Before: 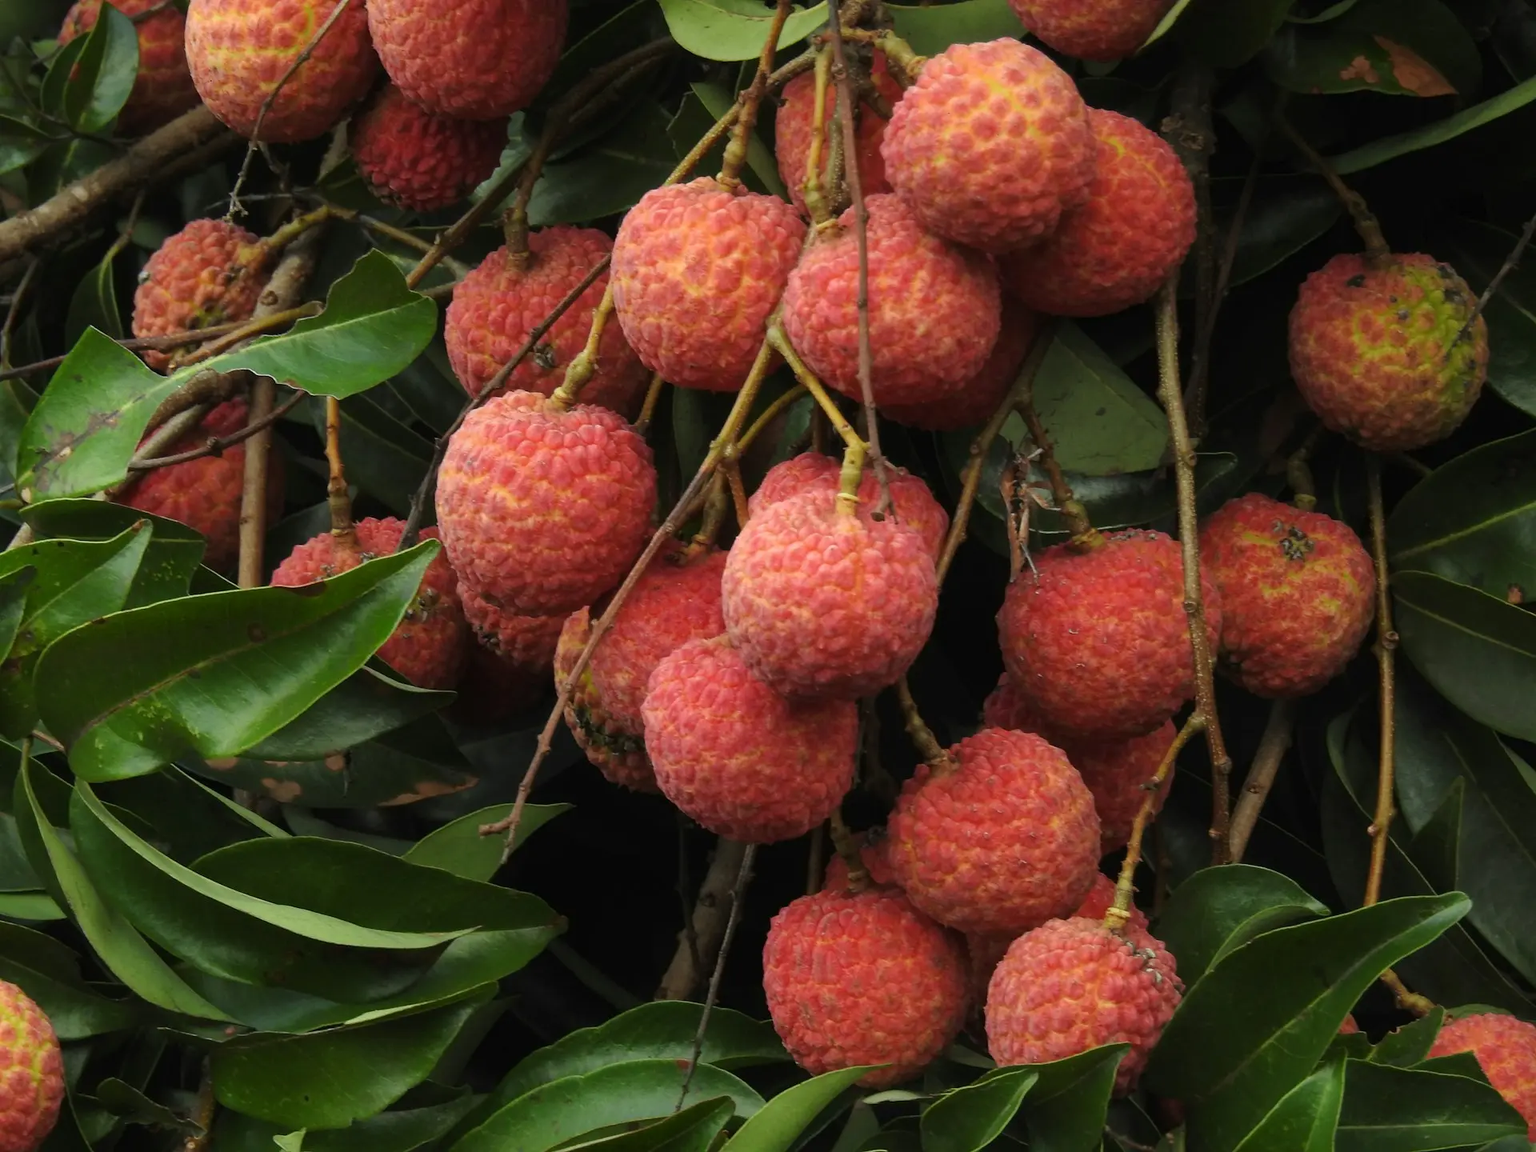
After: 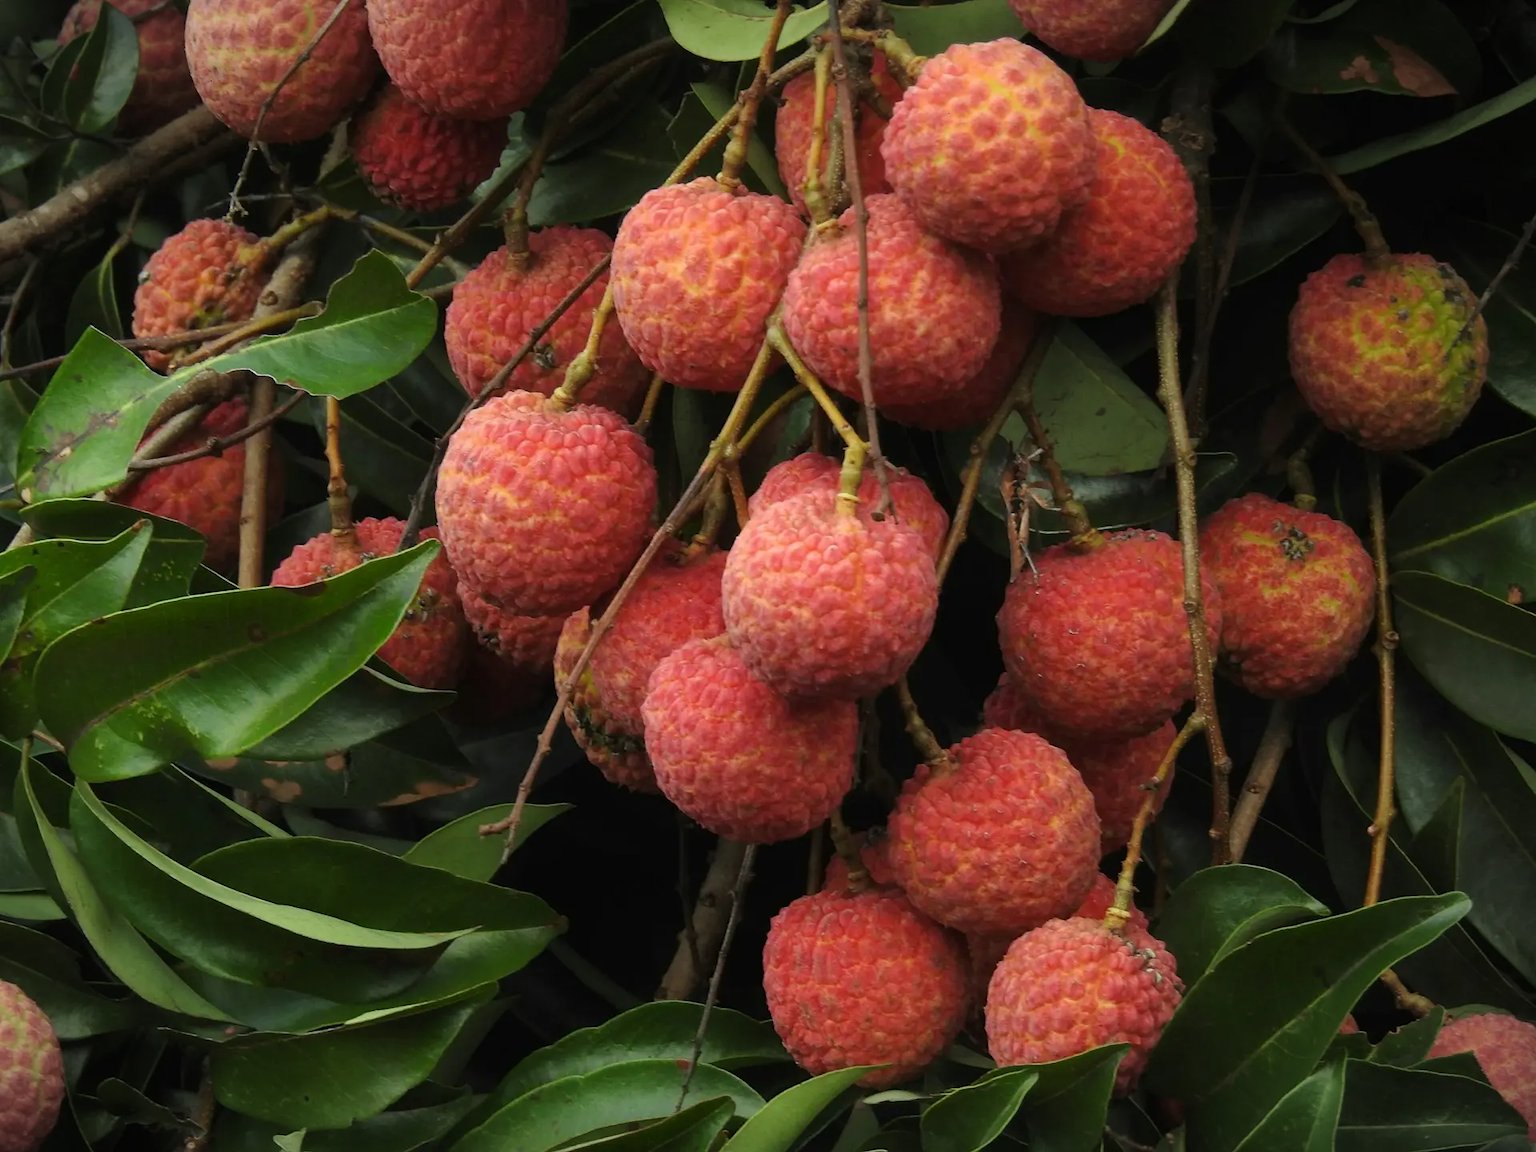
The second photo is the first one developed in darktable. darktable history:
vignetting: fall-off start 99.16%, width/height ratio 1.304
